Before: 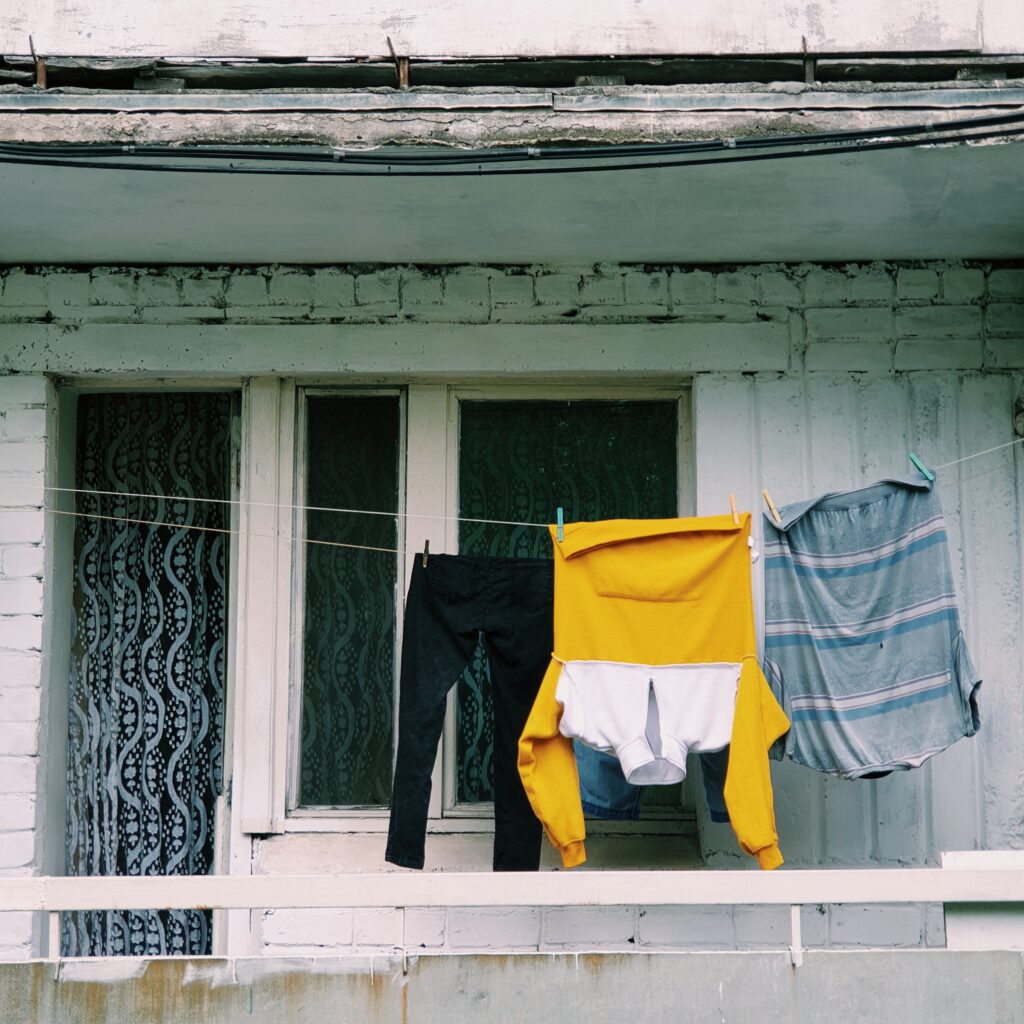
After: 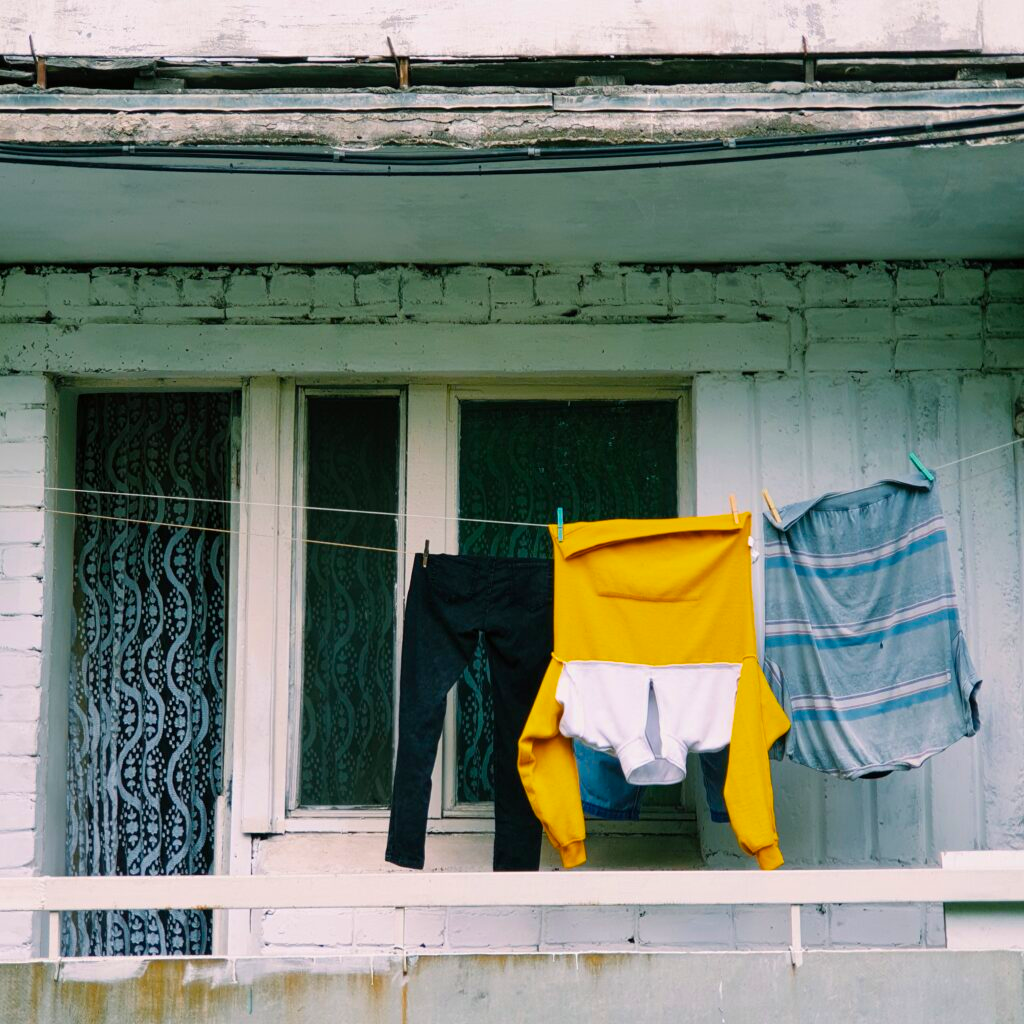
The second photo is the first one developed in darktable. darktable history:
tone equalizer: on, module defaults
color balance rgb: linear chroma grading › global chroma 15%, perceptual saturation grading › global saturation 30%
